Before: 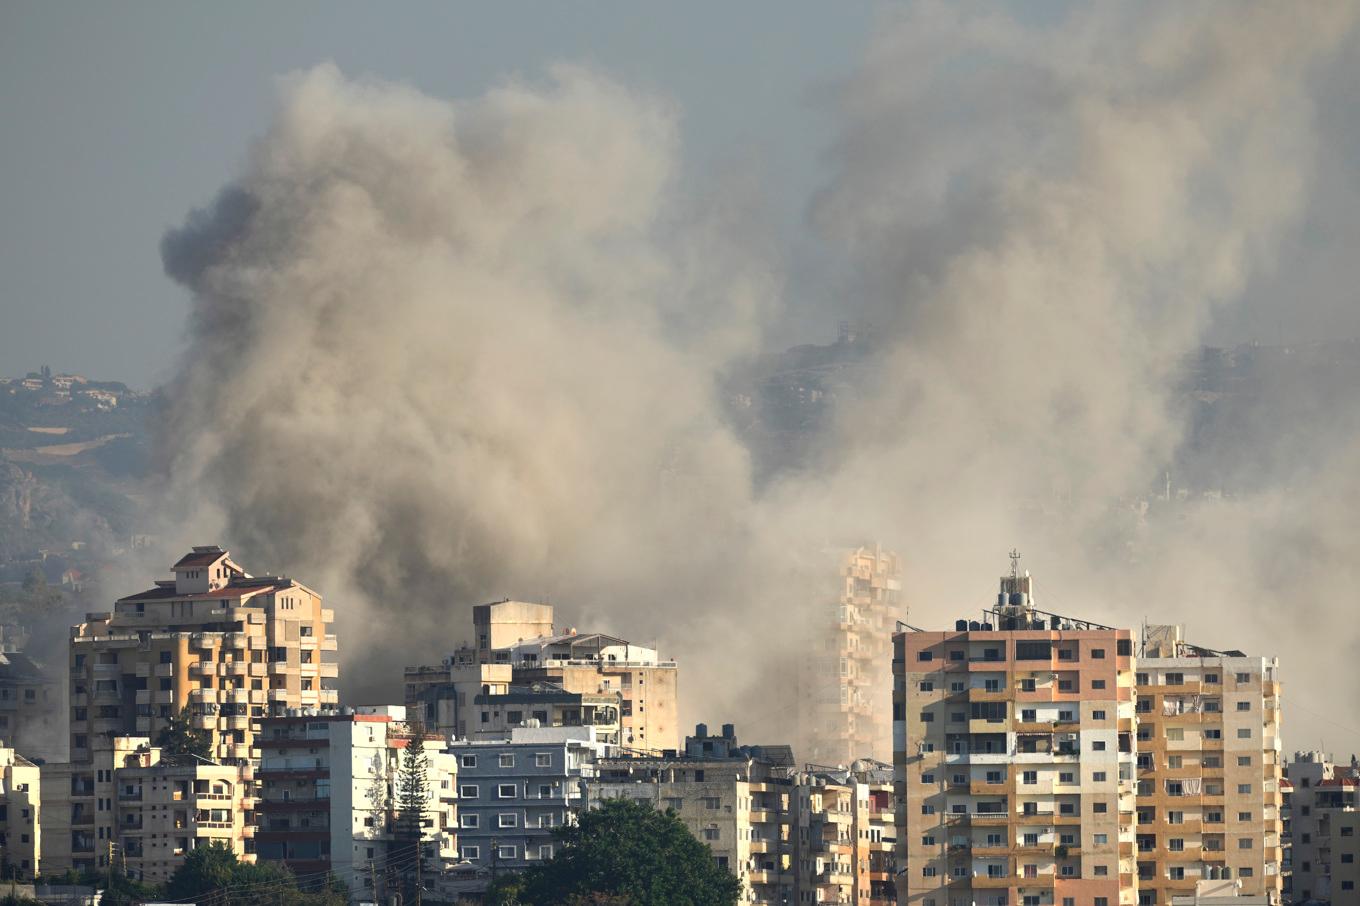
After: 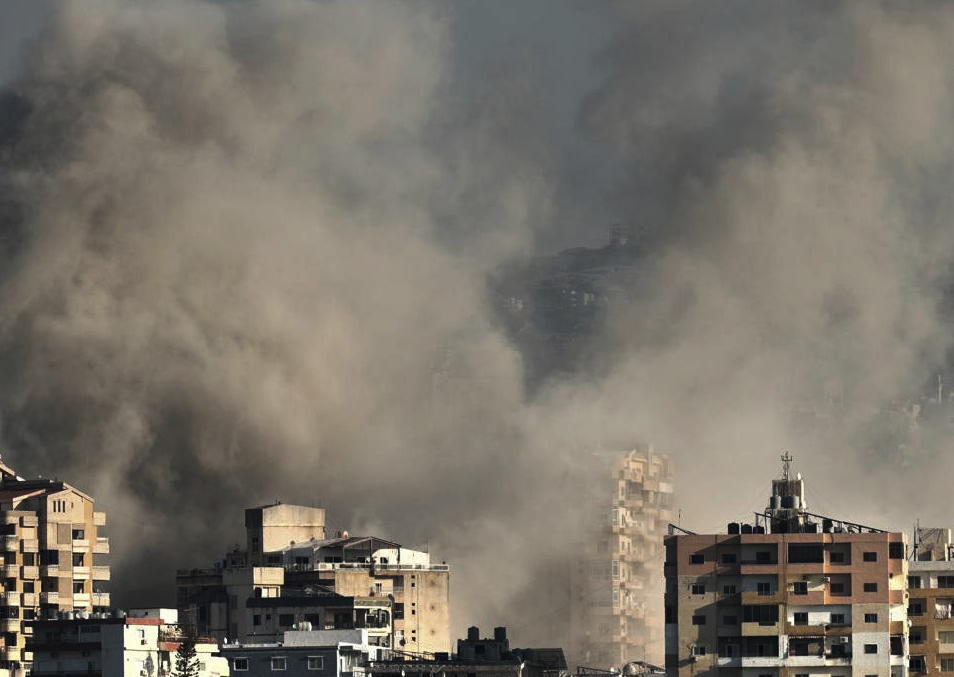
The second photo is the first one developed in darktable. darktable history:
levels: levels [0, 0.618, 1]
crop and rotate: left 16.805%, top 10.732%, right 13.026%, bottom 14.512%
